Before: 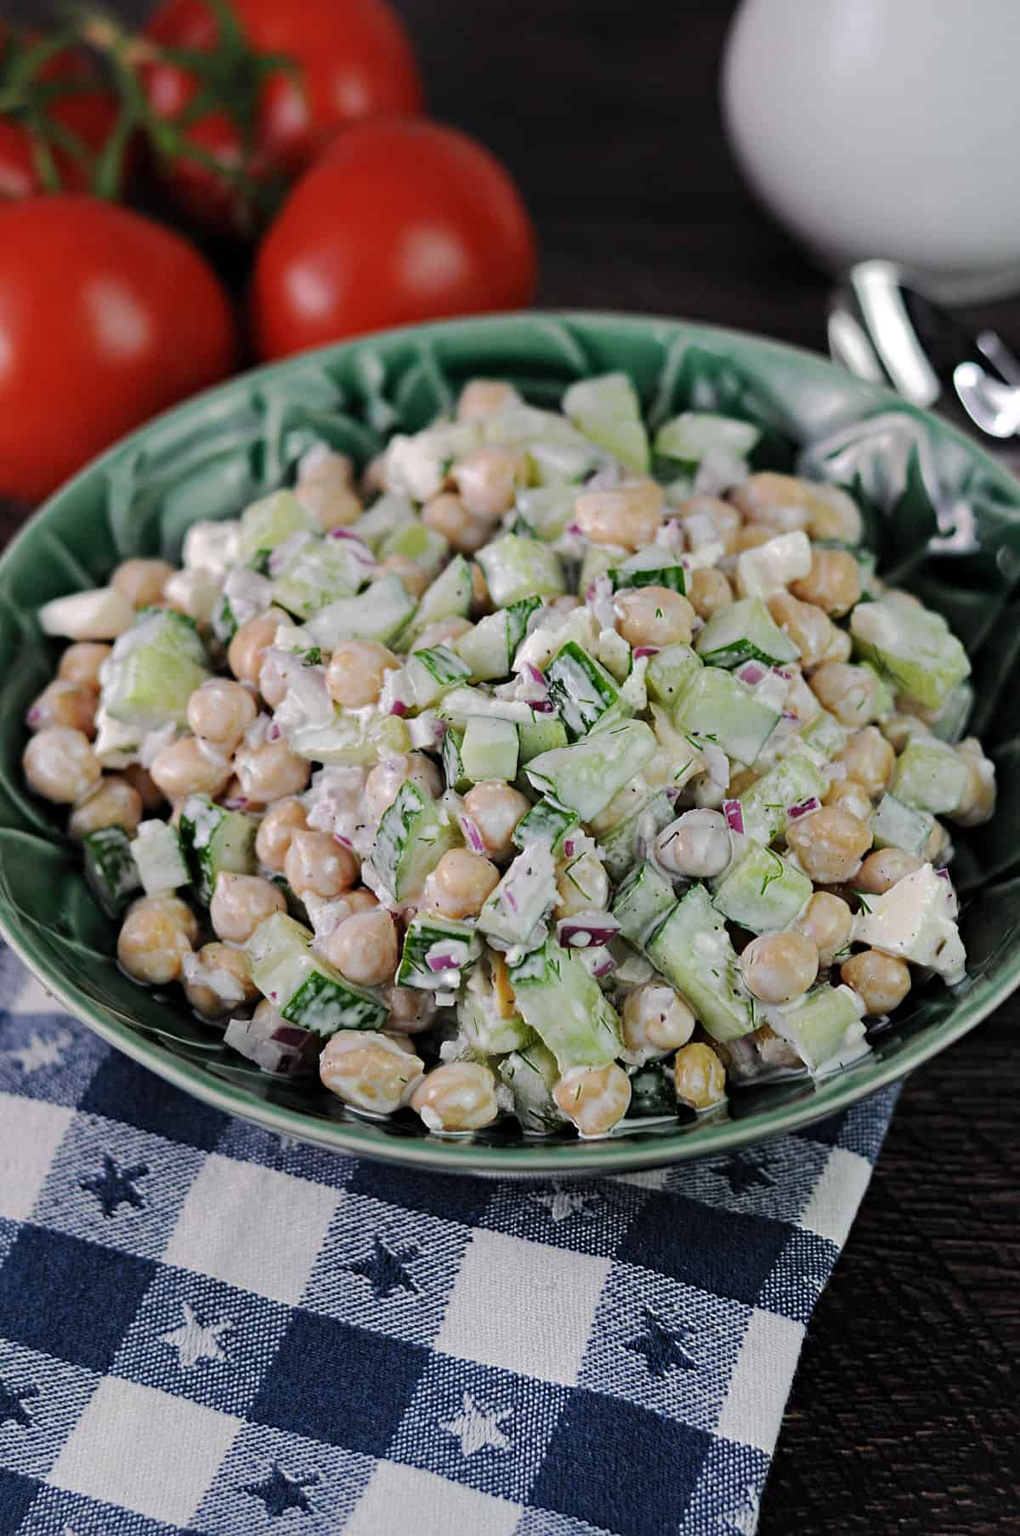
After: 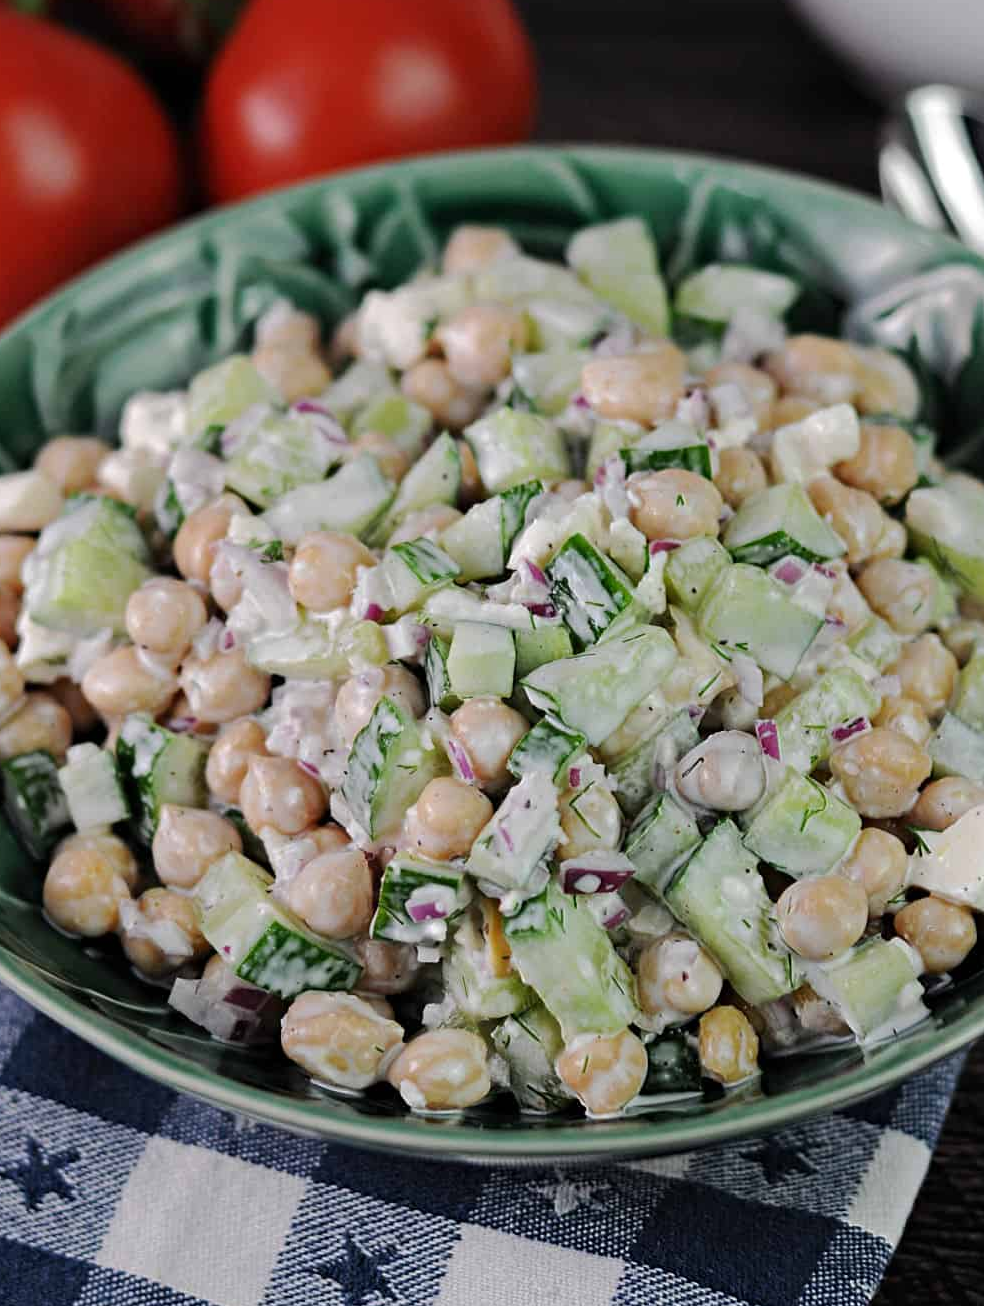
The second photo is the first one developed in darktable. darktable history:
crop: left 7.934%, top 12.282%, right 10.039%, bottom 15.436%
